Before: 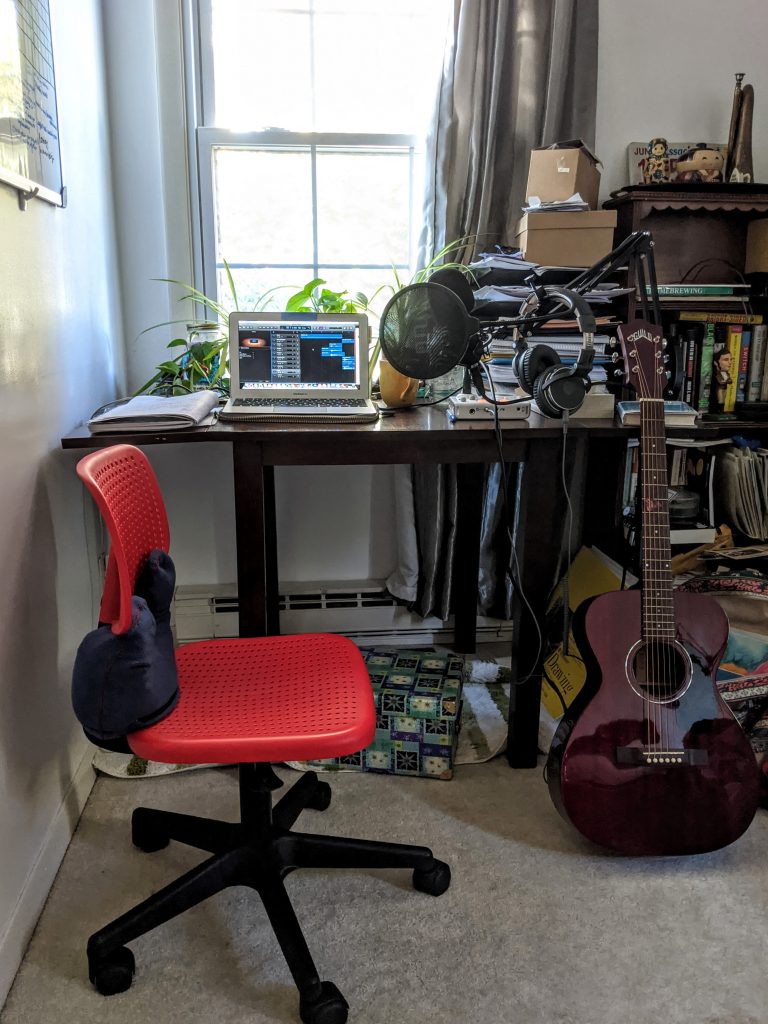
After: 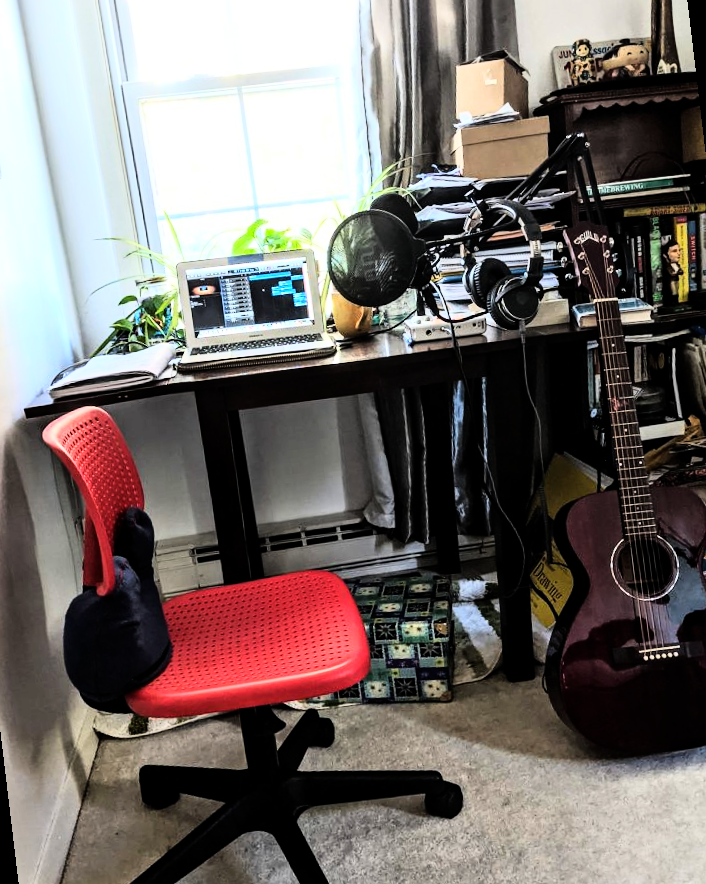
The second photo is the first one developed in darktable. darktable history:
crop and rotate: left 10.071%, top 10.071%, right 10.02%, bottom 10.02%
rotate and perspective: rotation -6.83°, automatic cropping off
rgb curve: curves: ch0 [(0, 0) (0.21, 0.15) (0.24, 0.21) (0.5, 0.75) (0.75, 0.96) (0.89, 0.99) (1, 1)]; ch1 [(0, 0.02) (0.21, 0.13) (0.25, 0.2) (0.5, 0.67) (0.75, 0.9) (0.89, 0.97) (1, 1)]; ch2 [(0, 0.02) (0.21, 0.13) (0.25, 0.2) (0.5, 0.67) (0.75, 0.9) (0.89, 0.97) (1, 1)], compensate middle gray true
